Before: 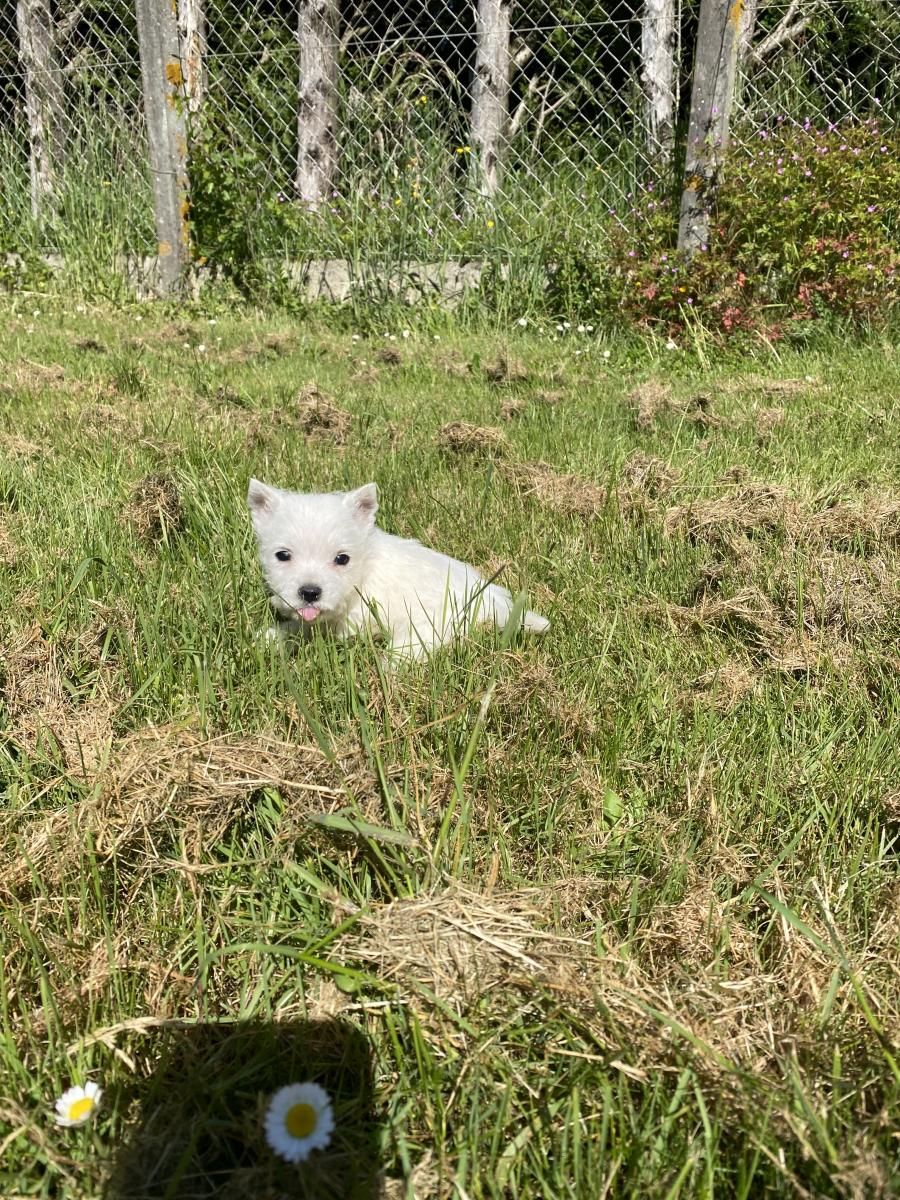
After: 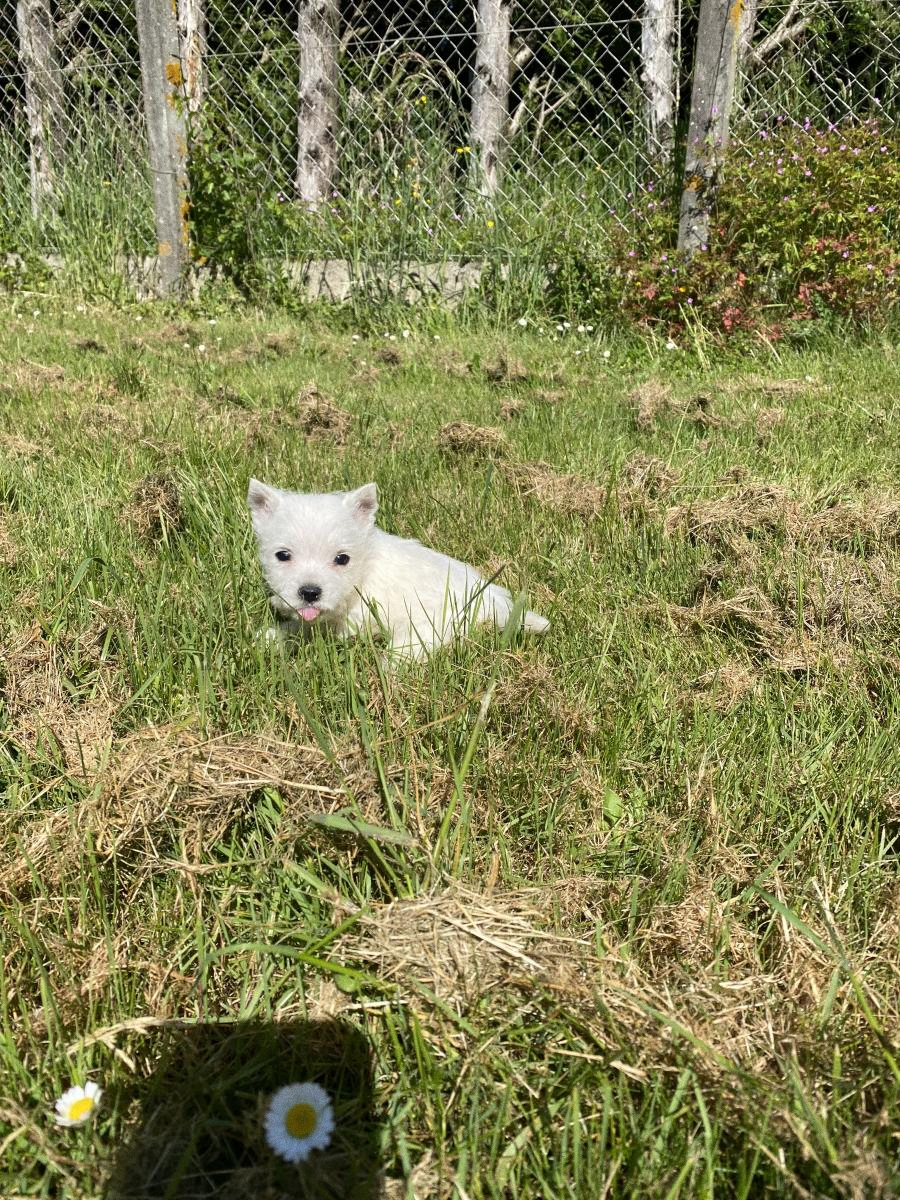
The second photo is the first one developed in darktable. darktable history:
grain: coarseness 0.09 ISO
exposure: exposure -0.01 EV, compensate highlight preservation false
shadows and highlights: shadows 37.27, highlights -28.18, soften with gaussian
